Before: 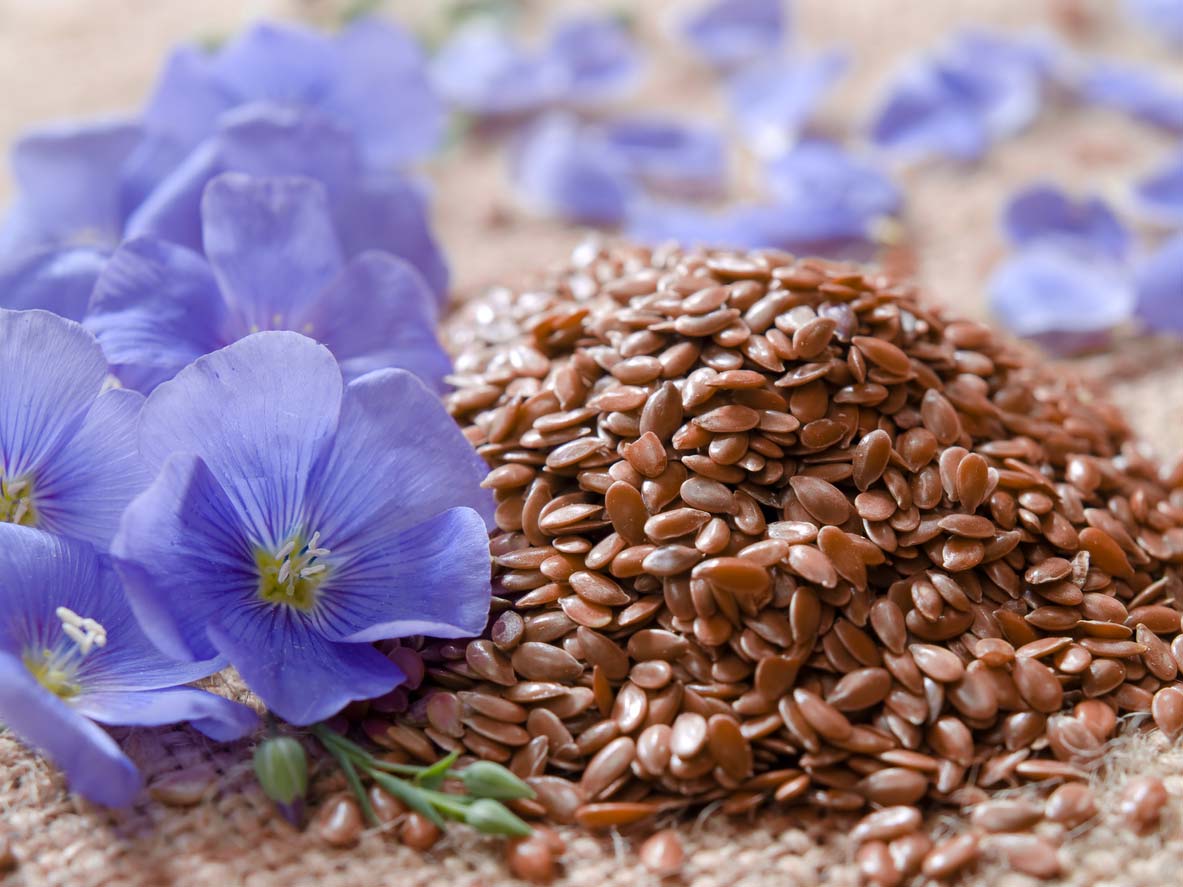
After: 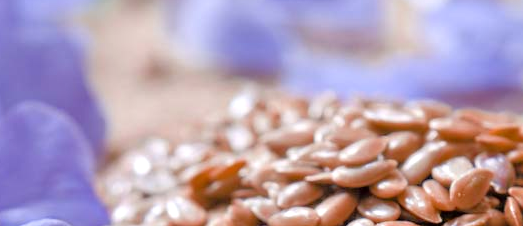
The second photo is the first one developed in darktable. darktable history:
crop: left 29.006%, top 16.849%, right 26.724%, bottom 57.616%
tone equalizer: -7 EV 0.158 EV, -6 EV 0.631 EV, -5 EV 1.16 EV, -4 EV 1.34 EV, -3 EV 1.15 EV, -2 EV 0.6 EV, -1 EV 0.162 EV, mask exposure compensation -0.509 EV
